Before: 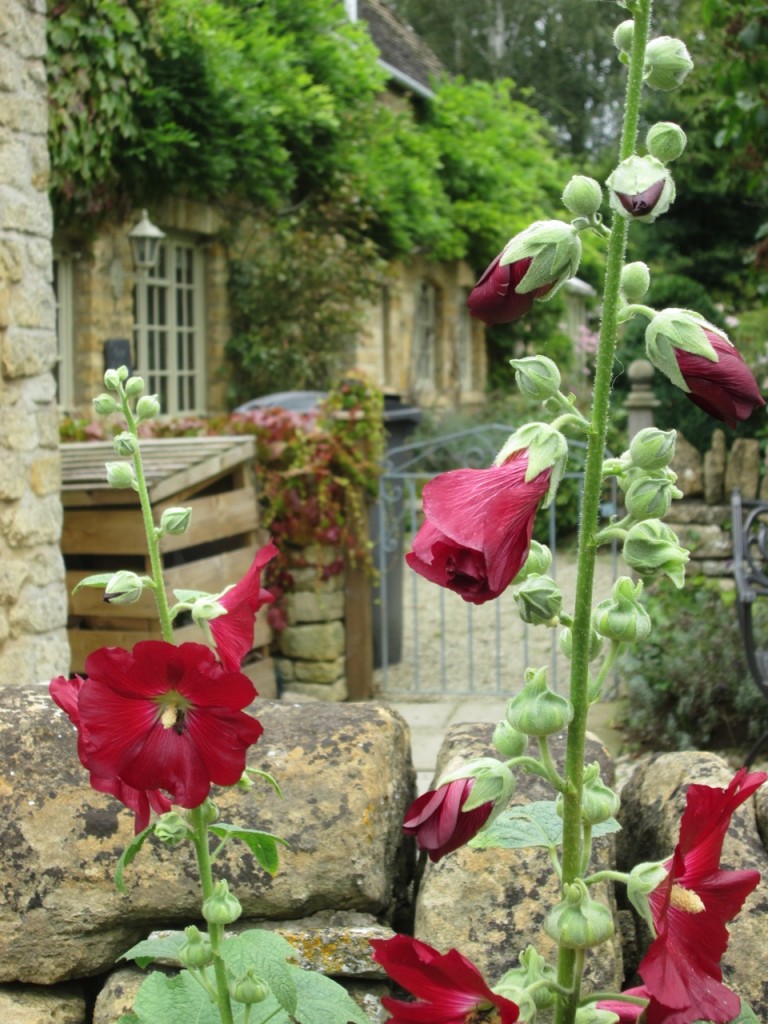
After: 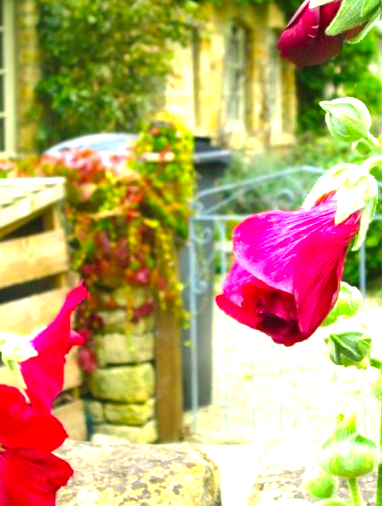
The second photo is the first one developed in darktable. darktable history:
exposure: exposure 0.504 EV, compensate highlight preservation false
color correction: highlights b* -0.029, saturation 1.35
crop: left 24.785%, top 25.196%, right 25.436%, bottom 25.373%
color balance rgb: shadows lift › chroma 2.036%, shadows lift › hue 134.76°, highlights gain › chroma 0.27%, highlights gain › hue 329.92°, perceptual saturation grading › global saturation 15.905%, perceptual brilliance grading › global brilliance 29.892%
